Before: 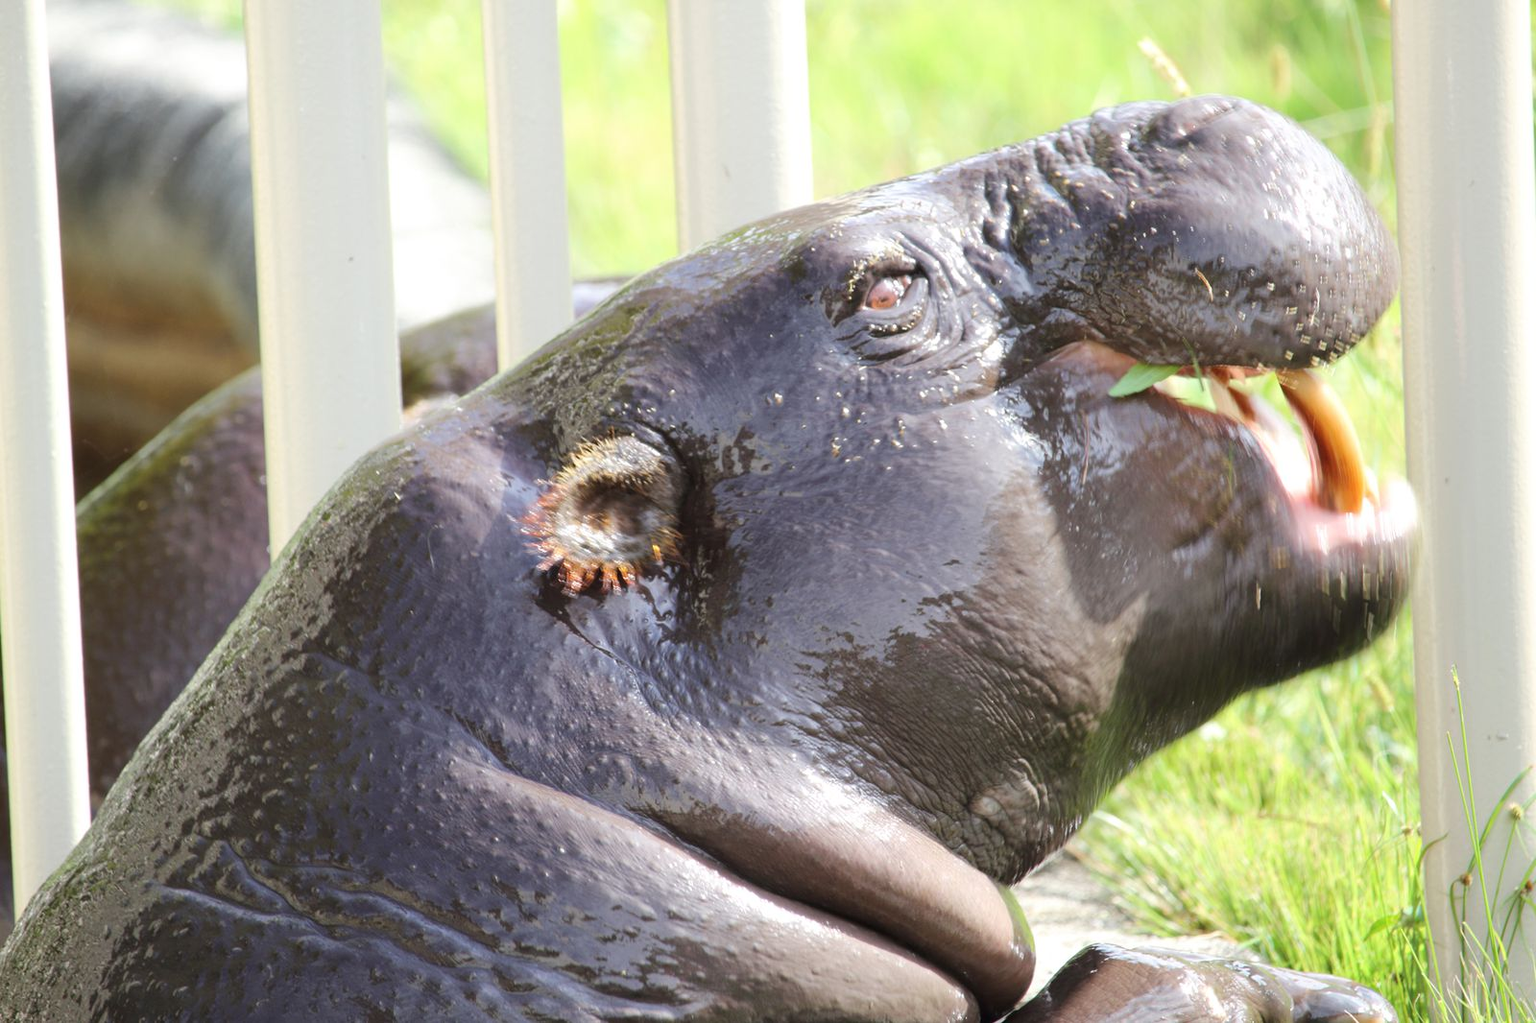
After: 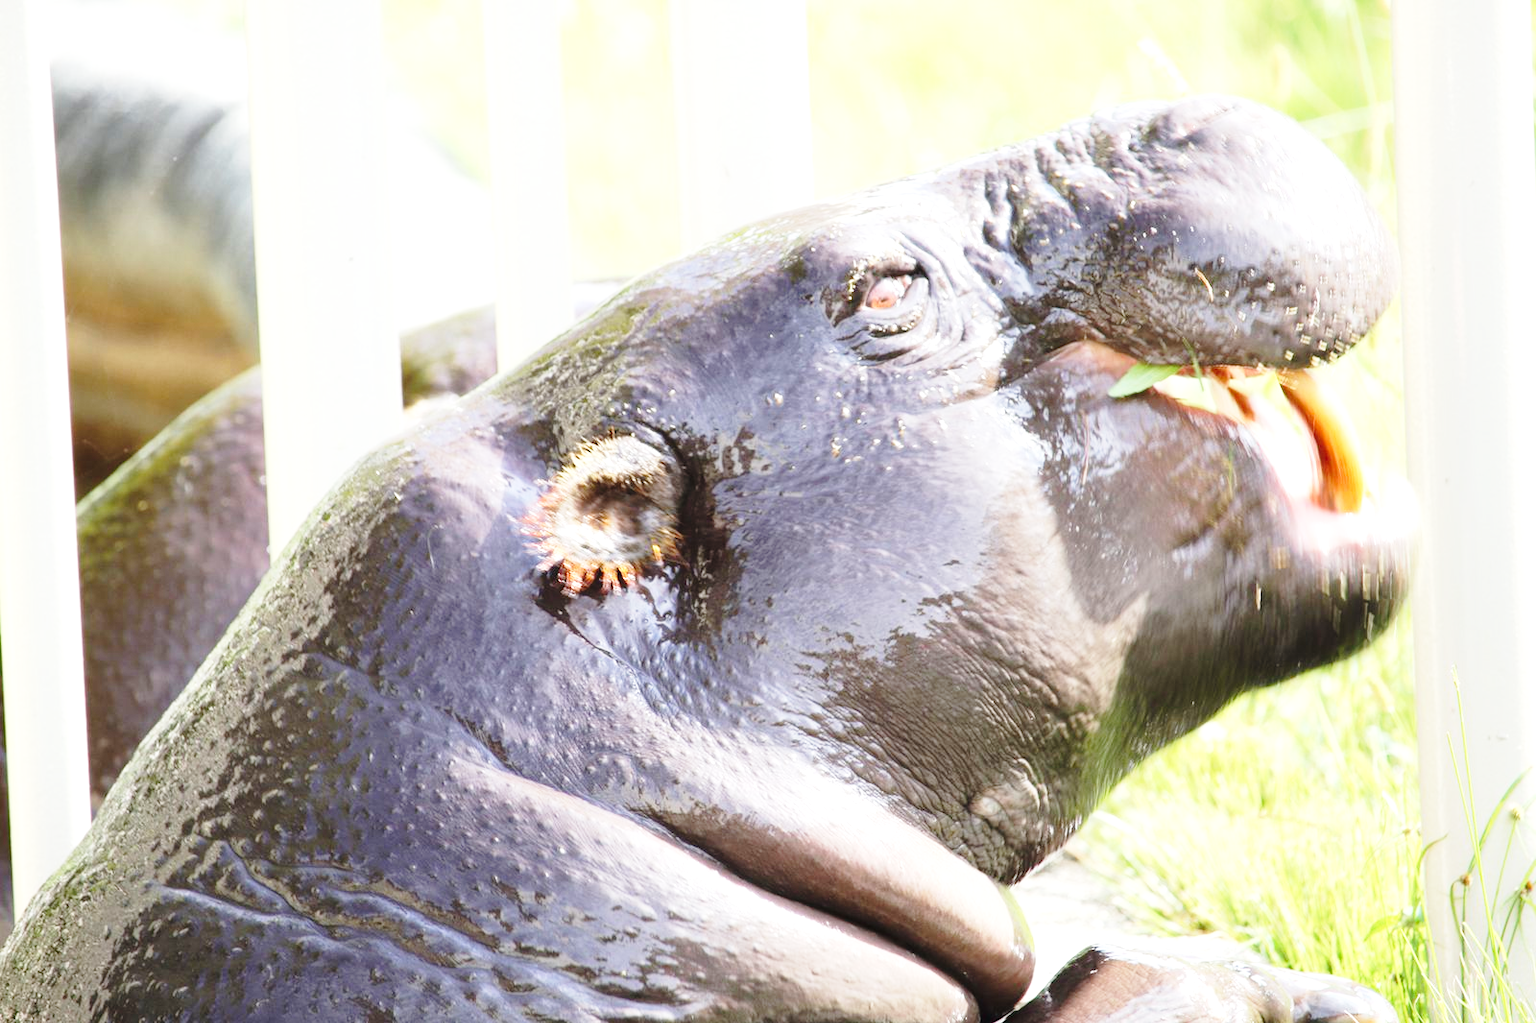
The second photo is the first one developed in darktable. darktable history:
exposure: black level correction 0, exposure 0.4 EV, compensate exposure bias true, compensate highlight preservation false
base curve: curves: ch0 [(0, 0) (0.028, 0.03) (0.121, 0.232) (0.46, 0.748) (0.859, 0.968) (1, 1)], preserve colors none
